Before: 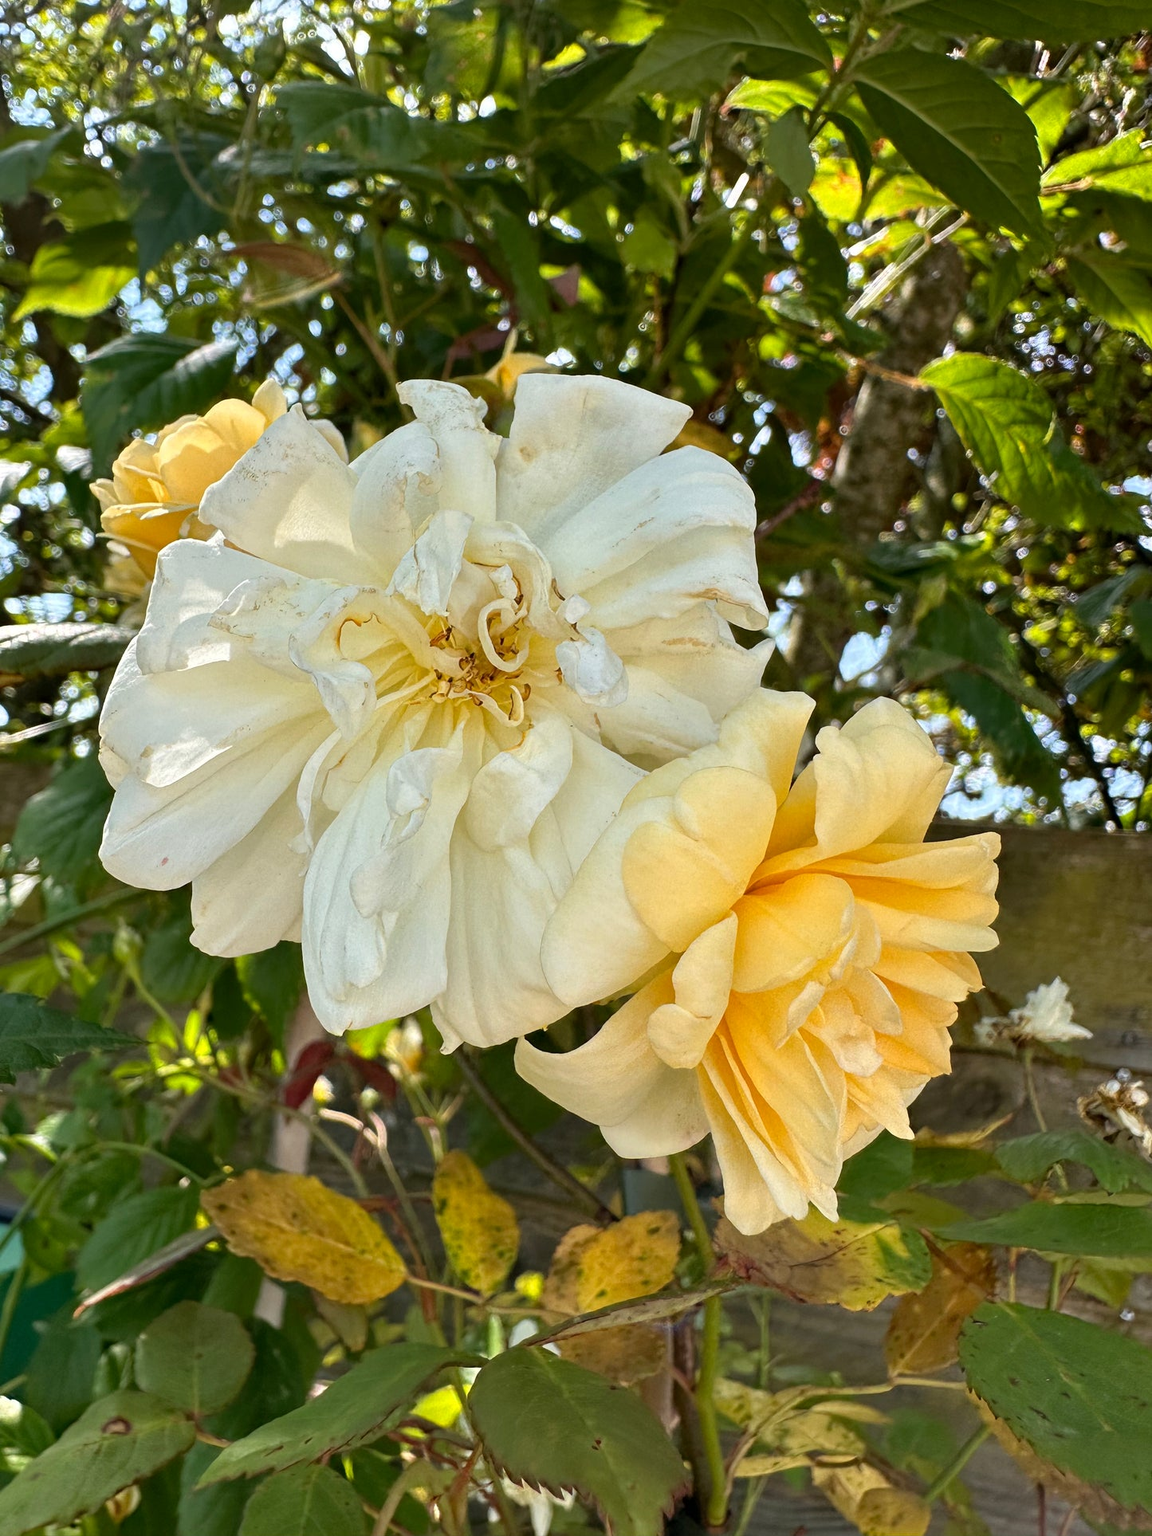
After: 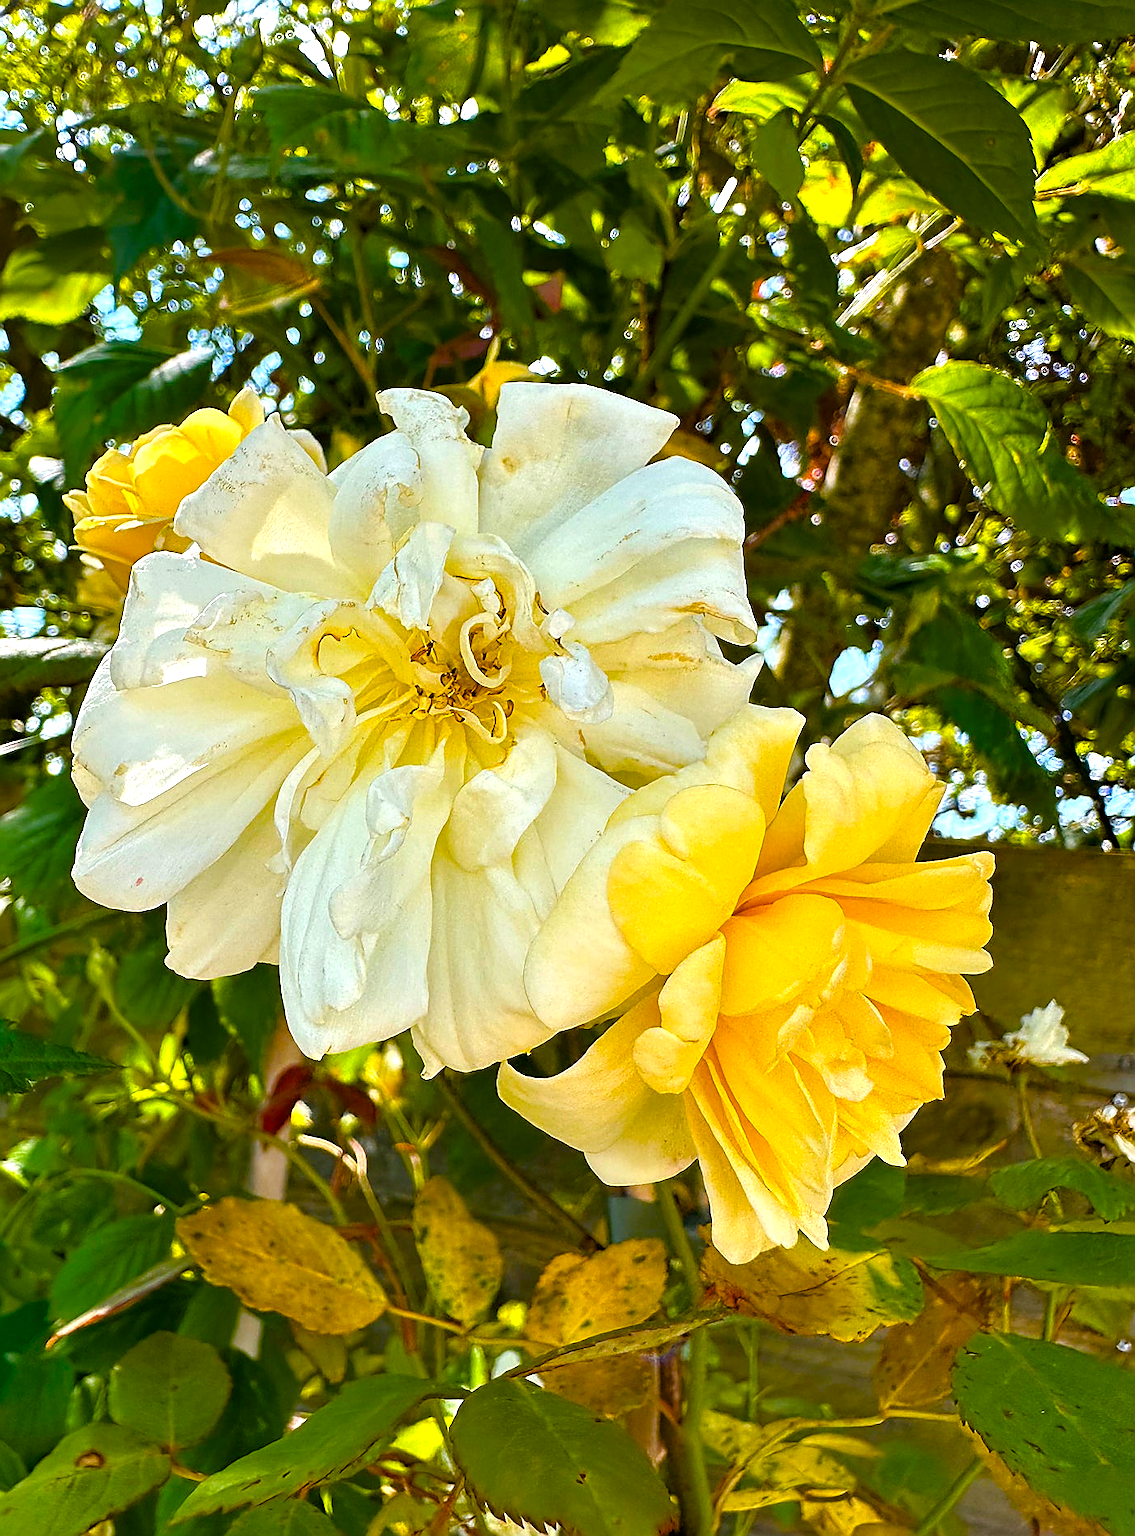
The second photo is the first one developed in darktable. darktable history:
crop and rotate: left 2.536%, right 1.107%, bottom 2.246%
color balance rgb: linear chroma grading › shadows 10%, linear chroma grading › highlights 10%, linear chroma grading › global chroma 15%, linear chroma grading › mid-tones 15%, perceptual saturation grading › global saturation 40%, perceptual saturation grading › highlights -25%, perceptual saturation grading › mid-tones 35%, perceptual saturation grading › shadows 35%, perceptual brilliance grading › global brilliance 11.29%, global vibrance 11.29%
sharpen: radius 1.4, amount 1.25, threshold 0.7
